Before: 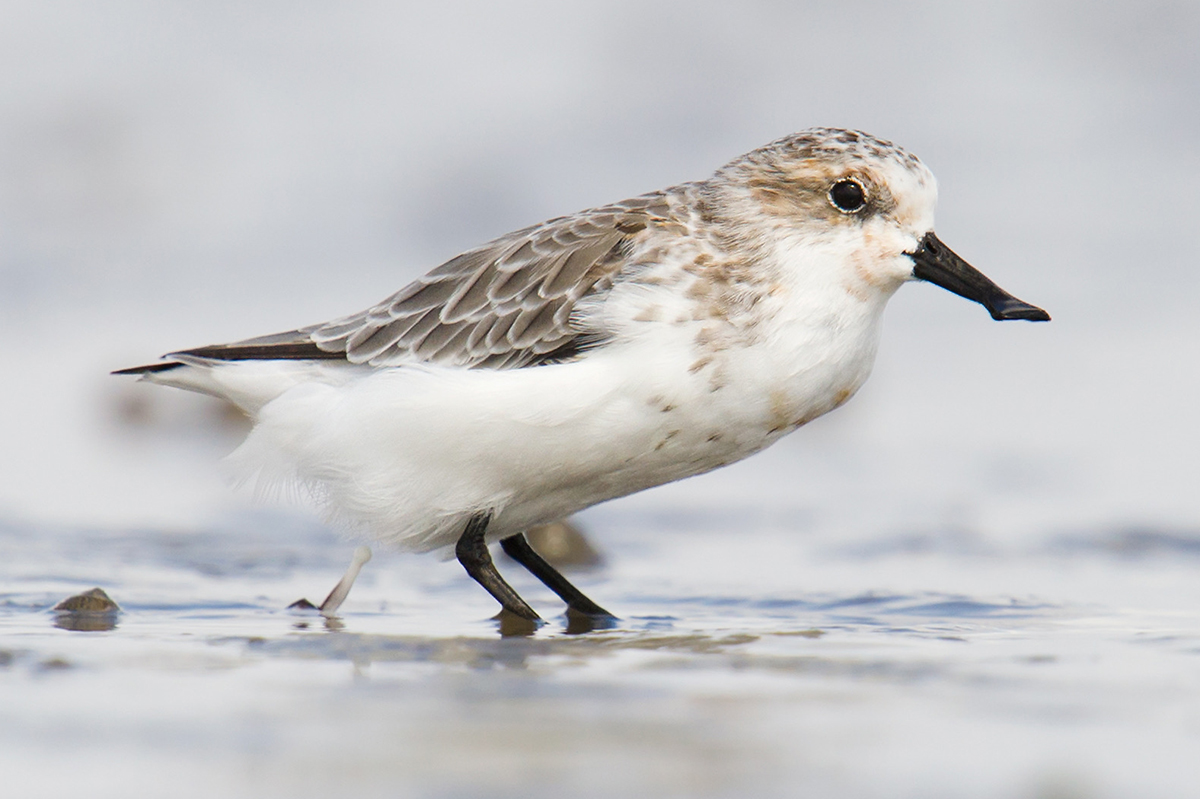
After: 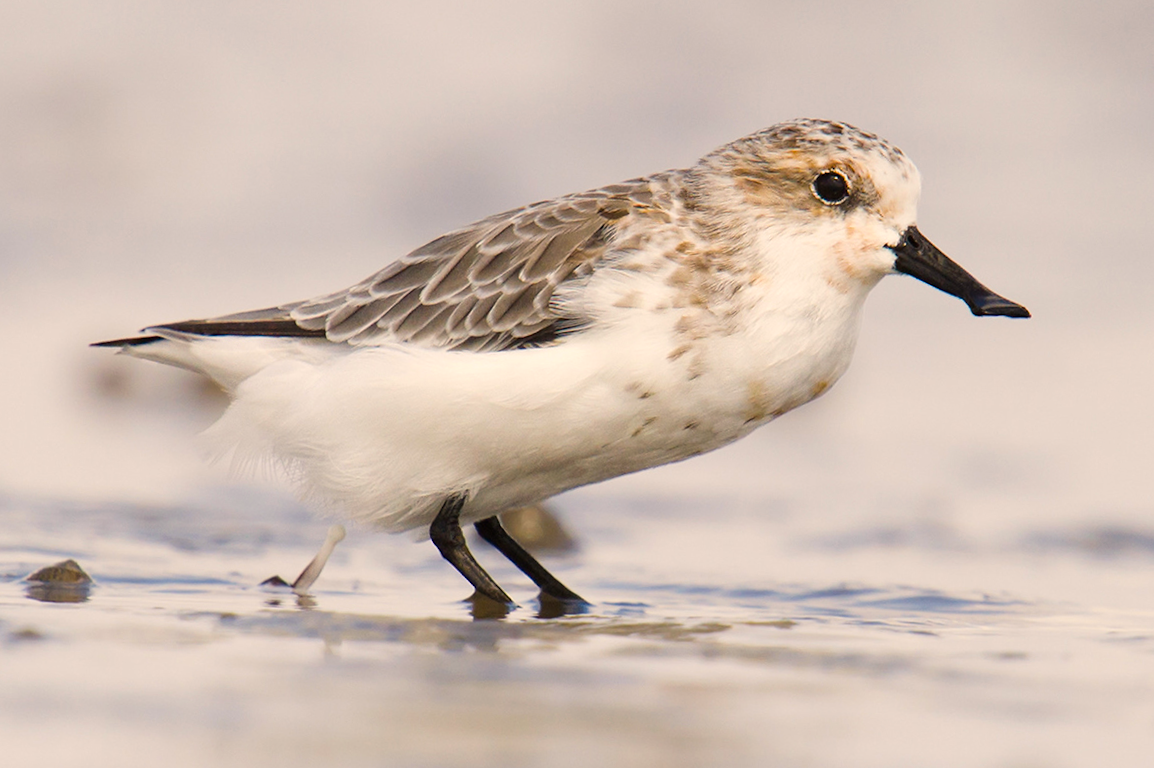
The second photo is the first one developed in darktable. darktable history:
color balance rgb: power › luminance -3.564%, power › chroma 0.545%, power › hue 40.09°, highlights gain › chroma 2.942%, highlights gain › hue 60.55°, perceptual saturation grading › global saturation 19.978%
crop and rotate: angle -1.52°
color correction: highlights a* -0.086, highlights b* 0.148
